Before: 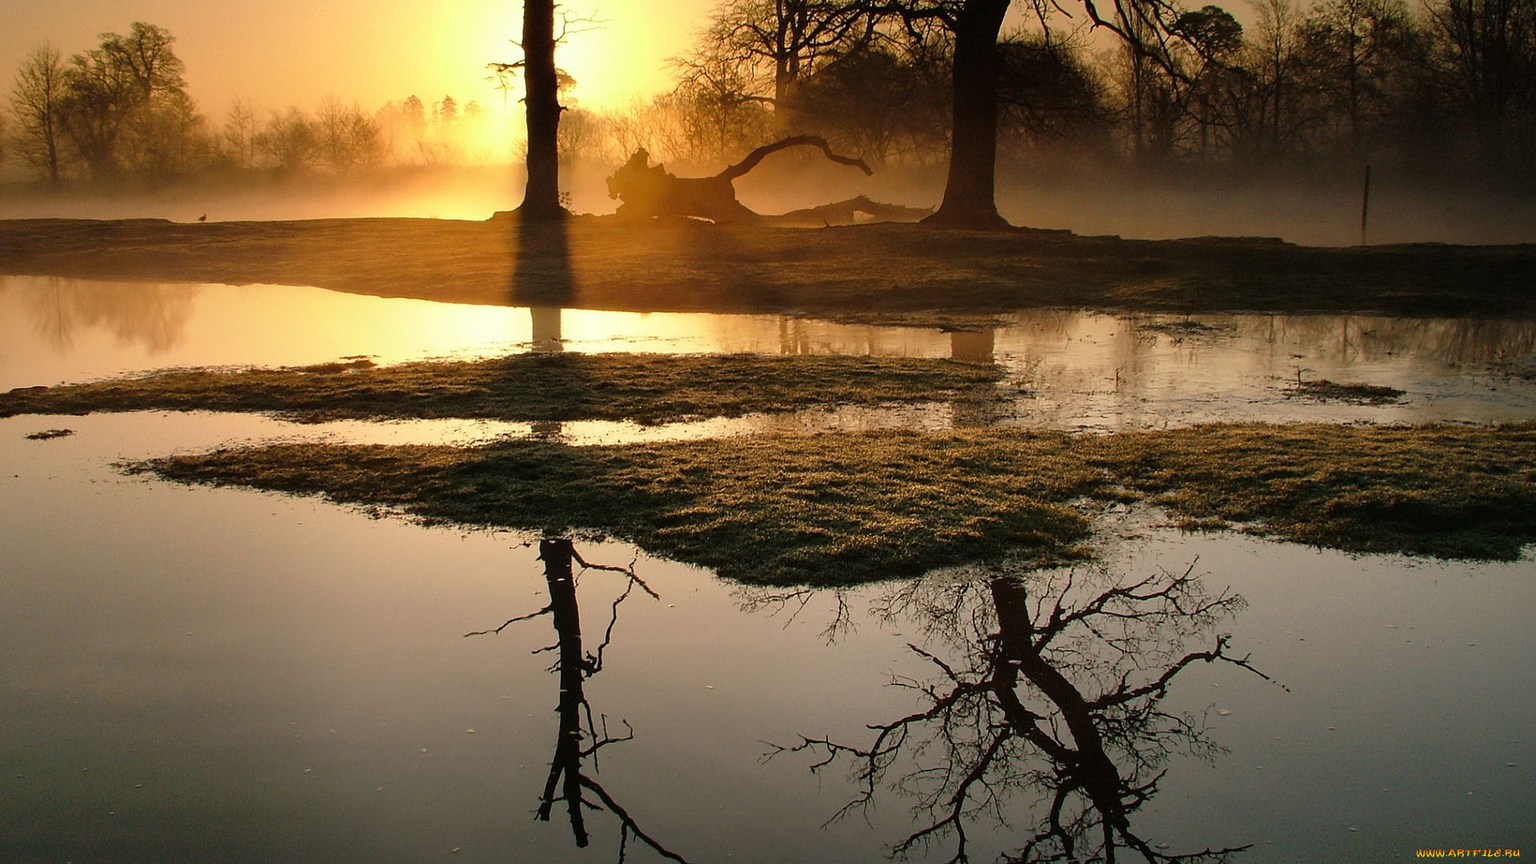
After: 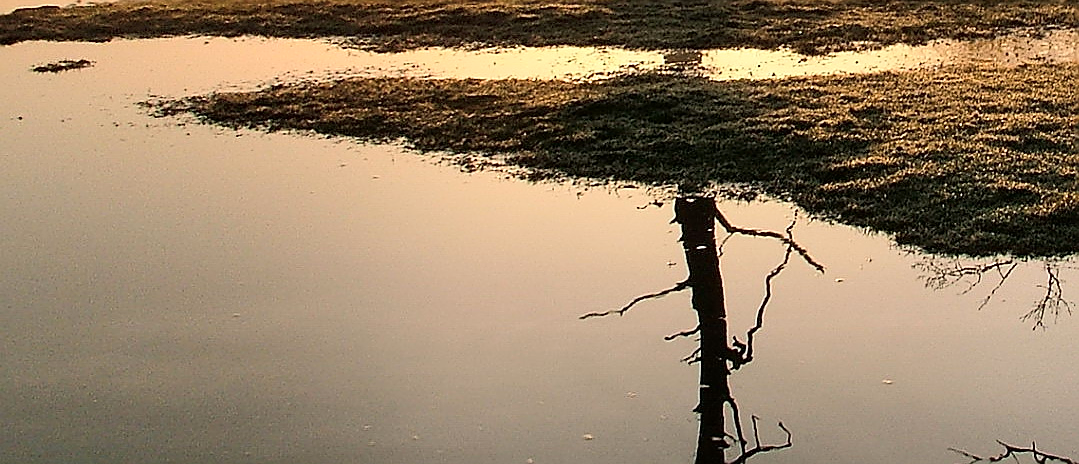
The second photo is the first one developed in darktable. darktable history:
tone curve: curves: ch0 [(0, 0) (0.004, 0.001) (0.133, 0.16) (0.325, 0.399) (0.475, 0.588) (0.832, 0.903) (1, 1)], color space Lab, independent channels, preserve colors none
sharpen: radius 1.383, amount 1.236, threshold 0.643
crop: top 44.2%, right 43.767%, bottom 12.75%
